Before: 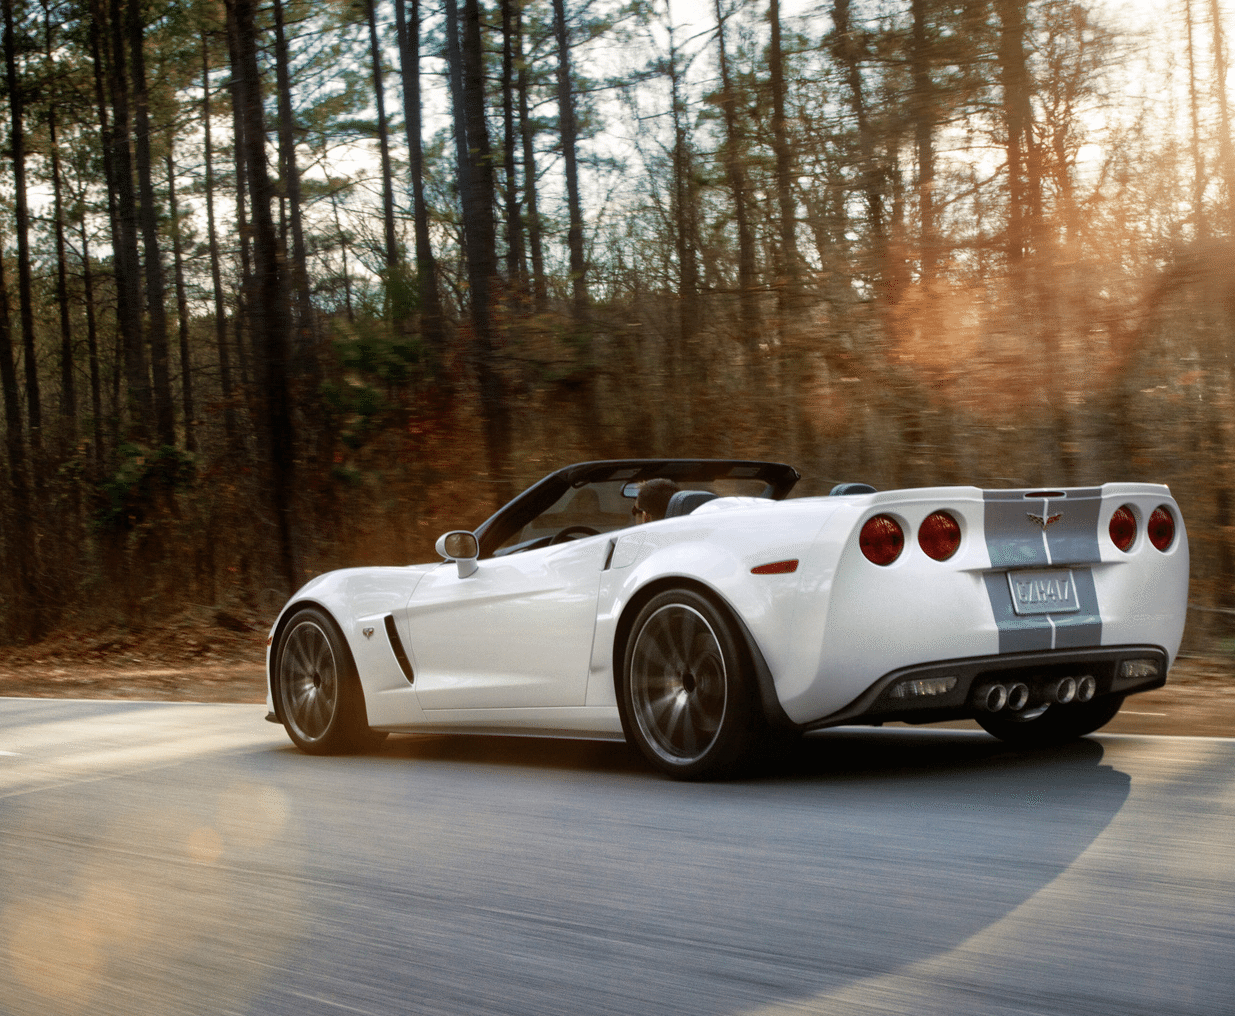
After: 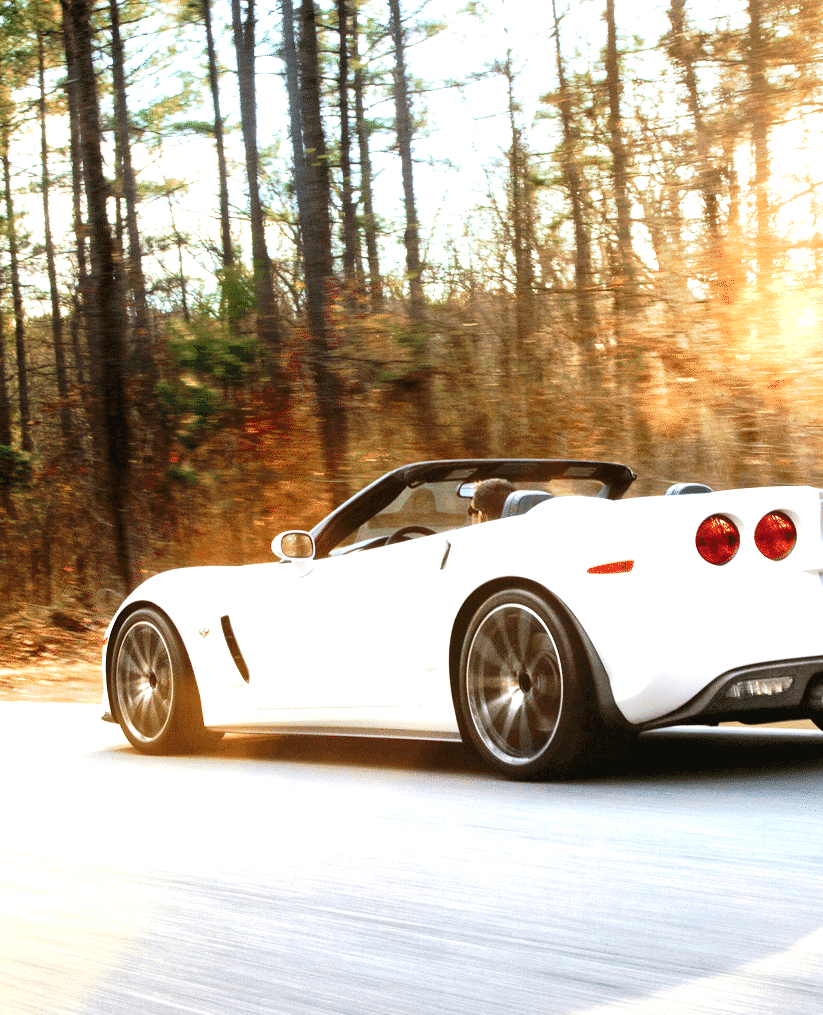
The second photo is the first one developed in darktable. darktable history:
crop and rotate: left 13.384%, right 19.939%
base curve: curves: ch0 [(0, 0) (0.303, 0.277) (1, 1)], preserve colors none
exposure: black level correction 0, exposure 2.096 EV, compensate highlight preservation false
tone curve: curves: ch0 [(0, 0.006) (0.037, 0.022) (0.123, 0.105) (0.19, 0.173) (0.277, 0.279) (0.474, 0.517) (0.597, 0.662) (0.687, 0.774) (0.855, 0.891) (1, 0.982)]; ch1 [(0, 0) (0.243, 0.245) (0.422, 0.415) (0.493, 0.495) (0.508, 0.503) (0.544, 0.552) (0.557, 0.582) (0.626, 0.672) (0.694, 0.732) (1, 1)]; ch2 [(0, 0) (0.249, 0.216) (0.356, 0.329) (0.424, 0.442) (0.476, 0.483) (0.498, 0.5) (0.517, 0.519) (0.532, 0.539) (0.562, 0.596) (0.614, 0.662) (0.706, 0.757) (0.808, 0.809) (0.991, 0.968)], preserve colors none
